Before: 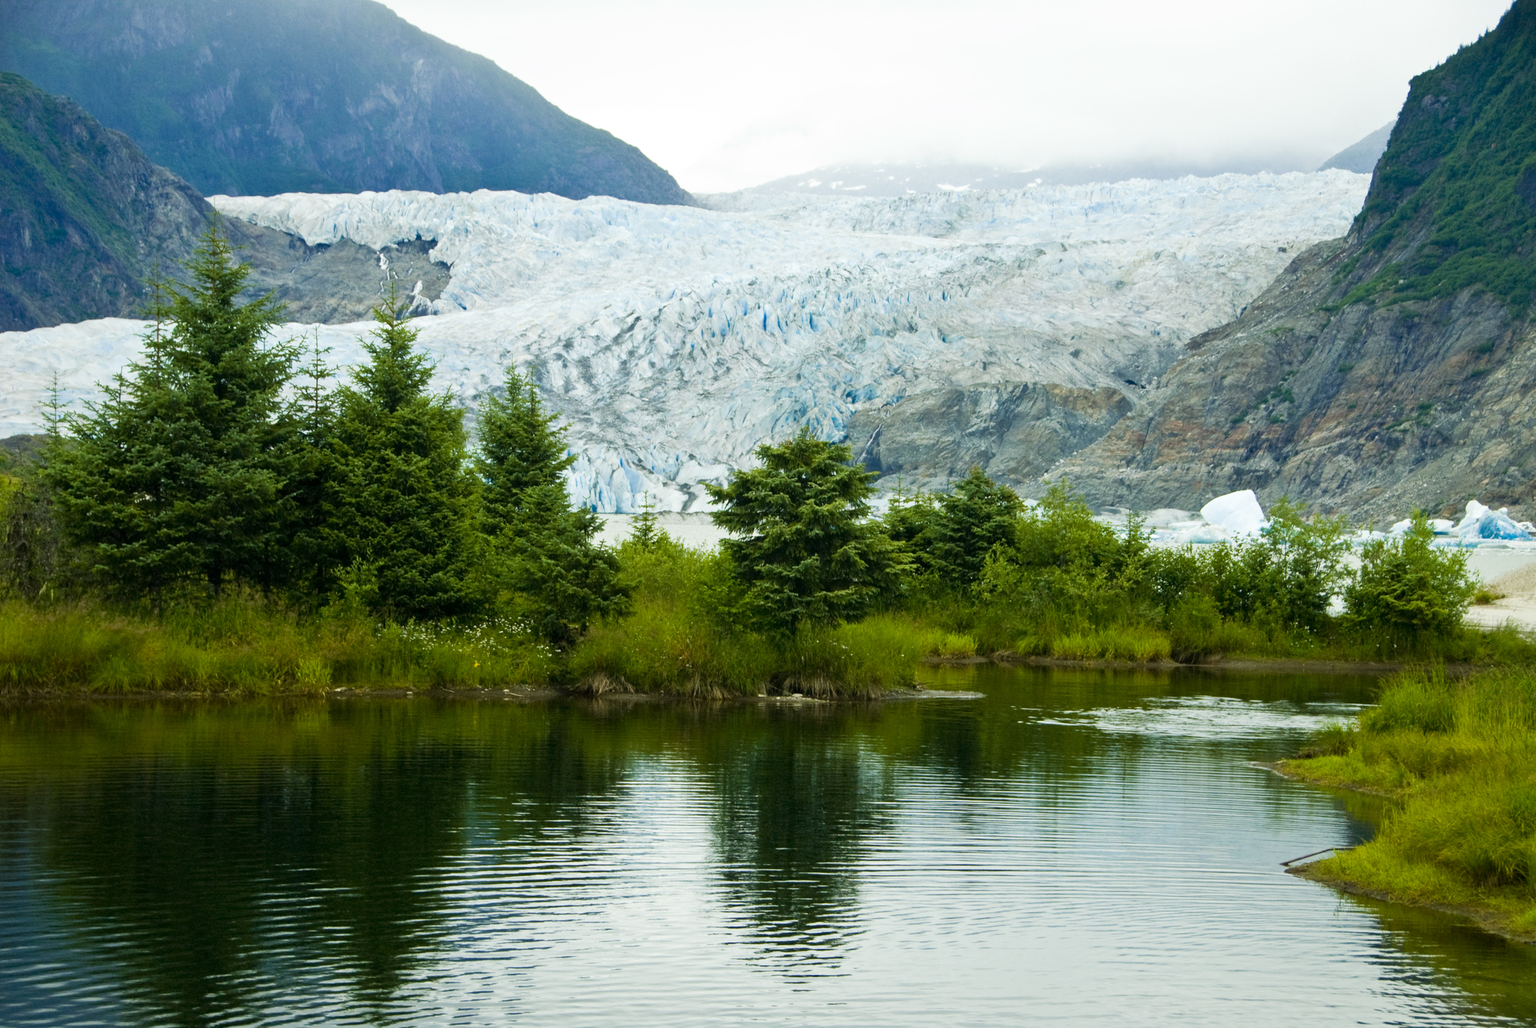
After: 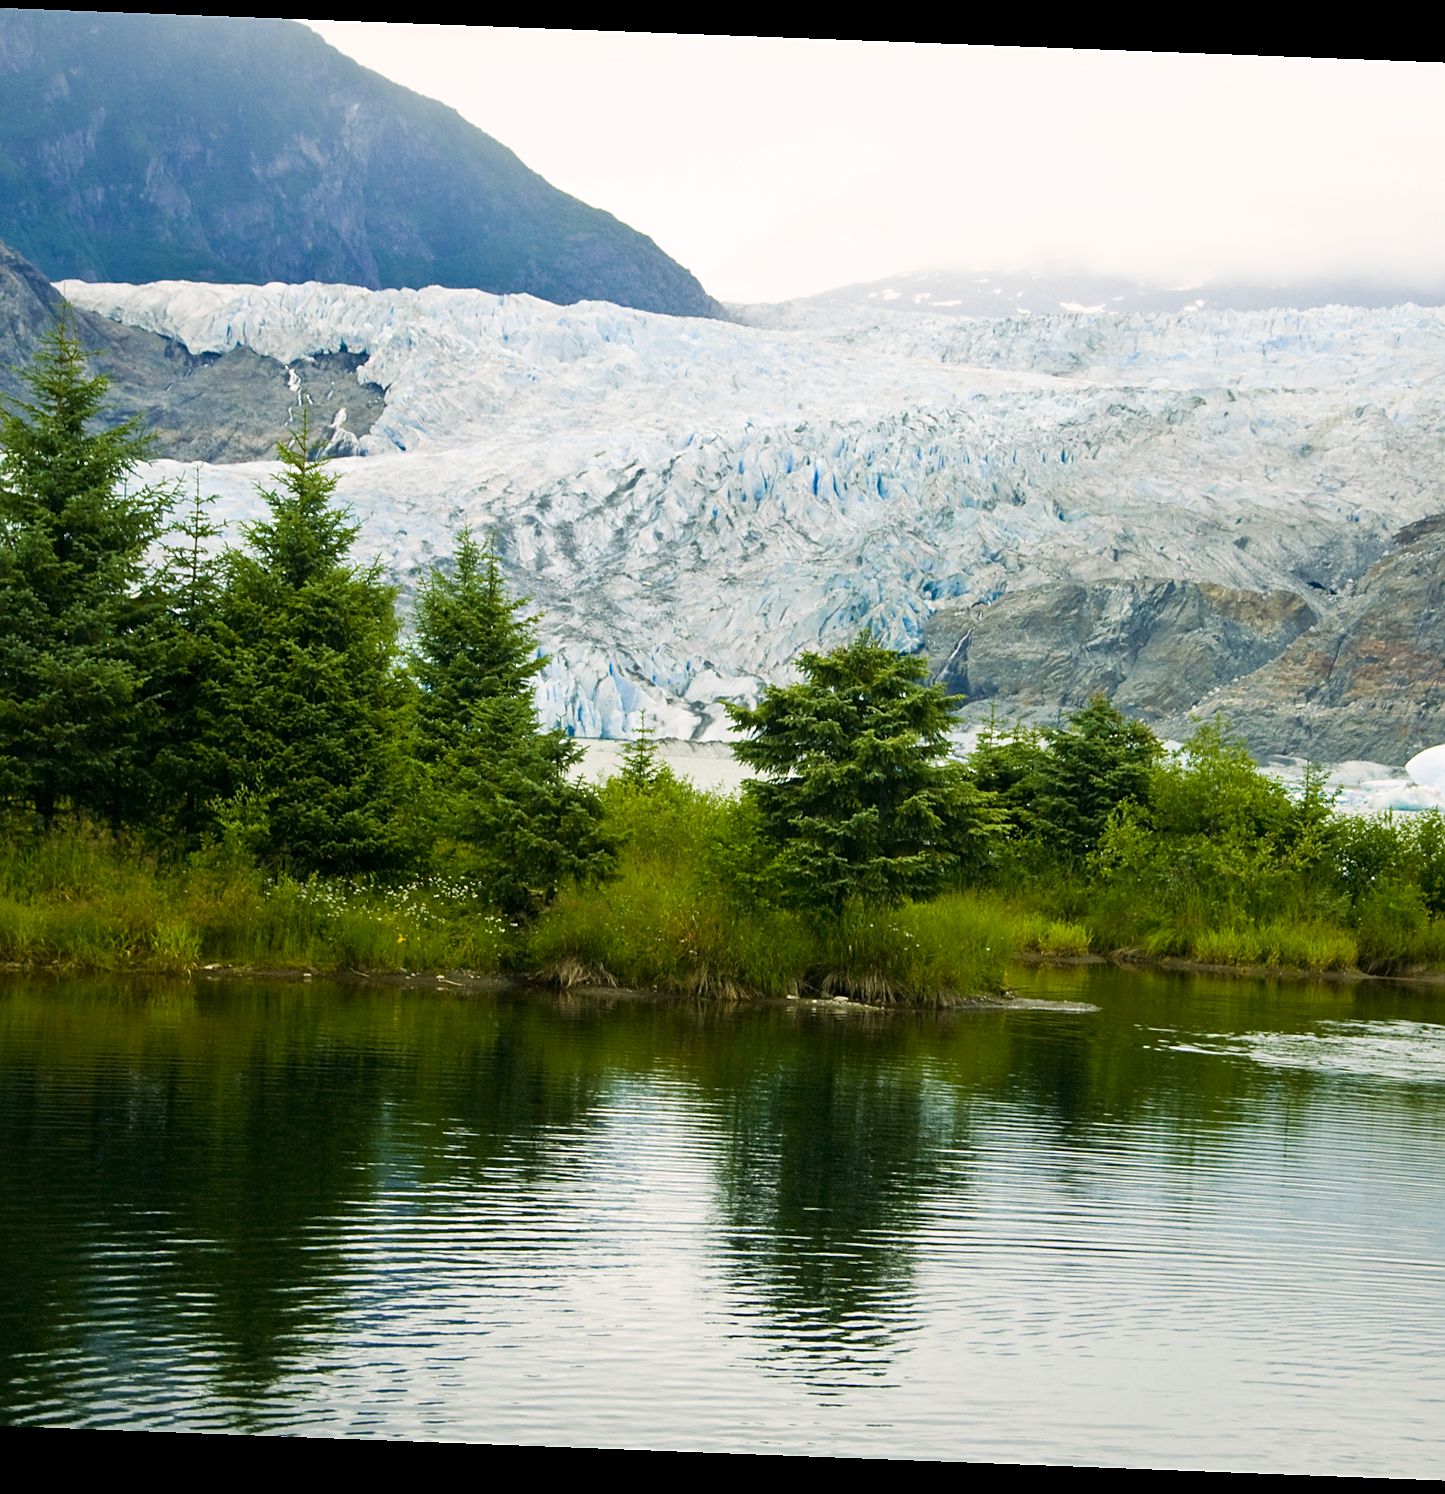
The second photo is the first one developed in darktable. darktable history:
contrast brightness saturation: saturation -0.1
crop and rotate: left 12.673%, right 20.66%
rotate and perspective: rotation 2.17°, automatic cropping off
color correction: highlights a* 3.22, highlights b* 1.93, saturation 1.19
sharpen: radius 1.864, amount 0.398, threshold 1.271
